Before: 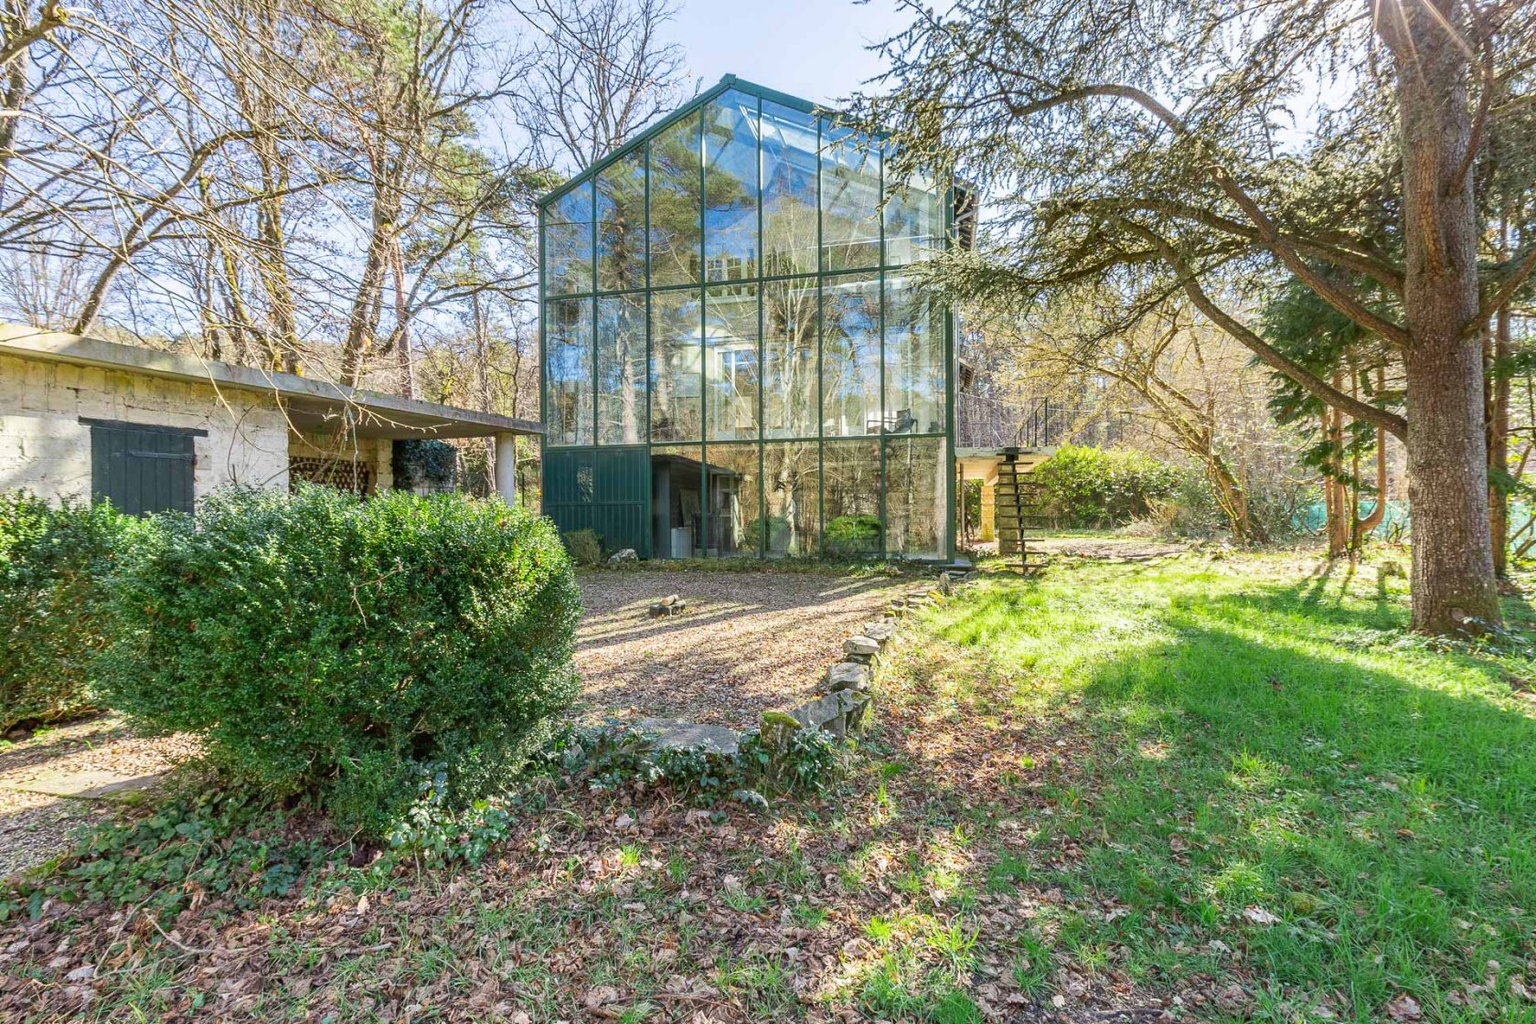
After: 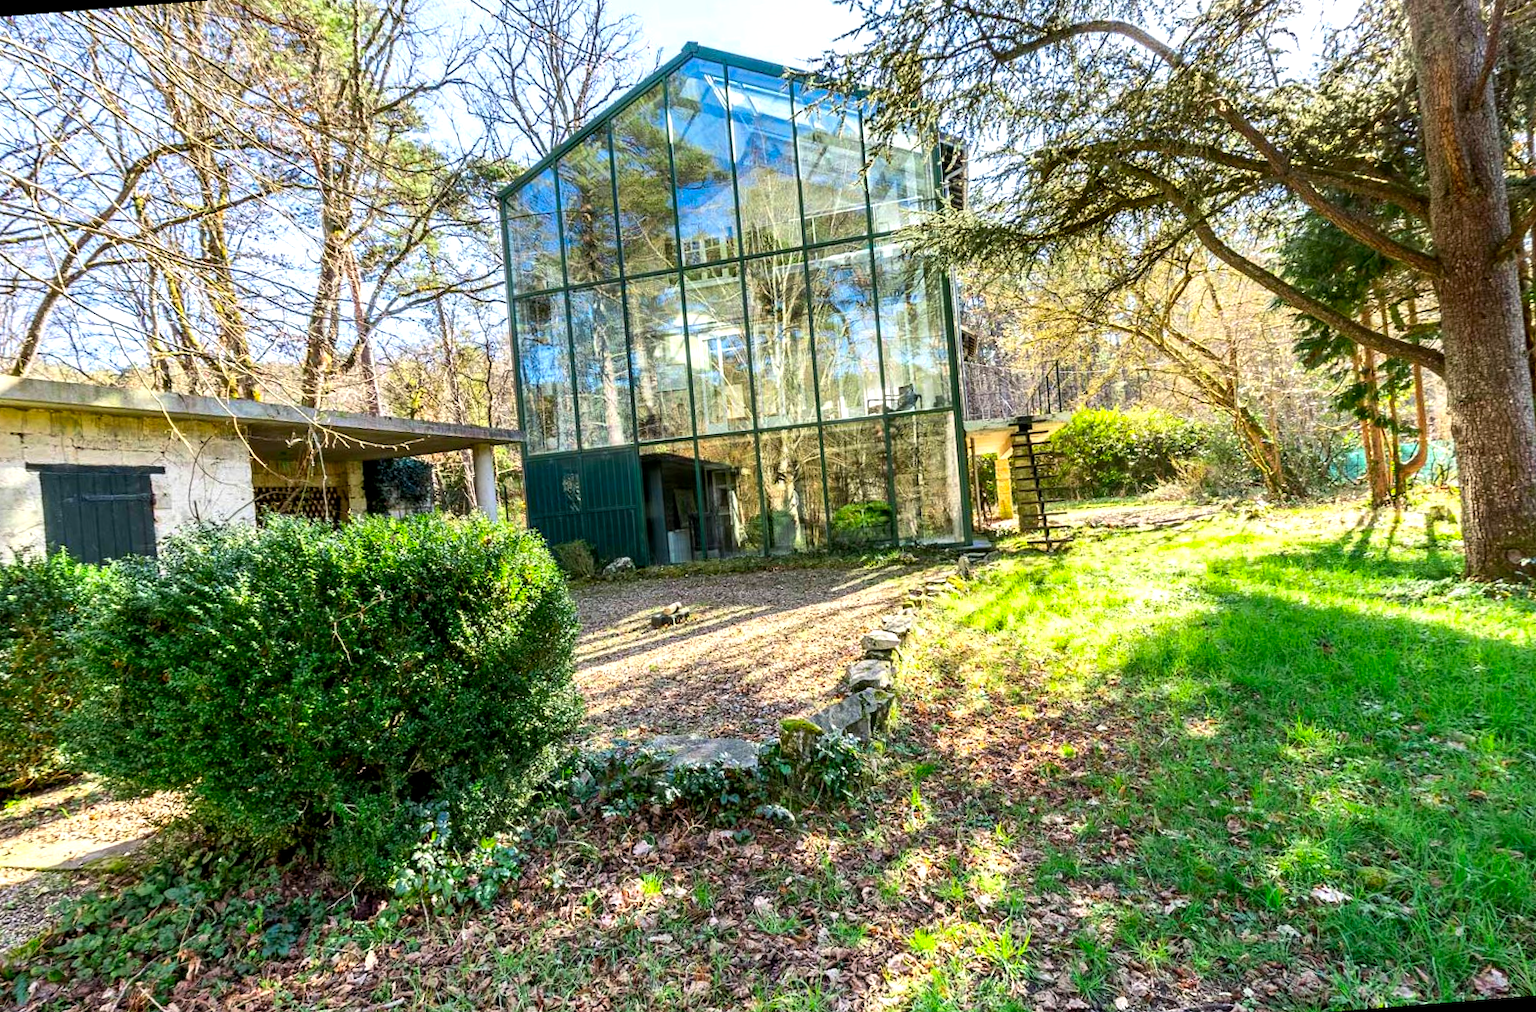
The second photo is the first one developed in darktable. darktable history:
exposure: compensate highlight preservation false
contrast brightness saturation: contrast 0.1, brightness 0.02, saturation 0.02
rotate and perspective: rotation -4.57°, crop left 0.054, crop right 0.944, crop top 0.087, crop bottom 0.914
color balance: lift [0.991, 1, 1, 1], gamma [0.996, 1, 1, 1], input saturation 98.52%, contrast 20.34%, output saturation 103.72%
